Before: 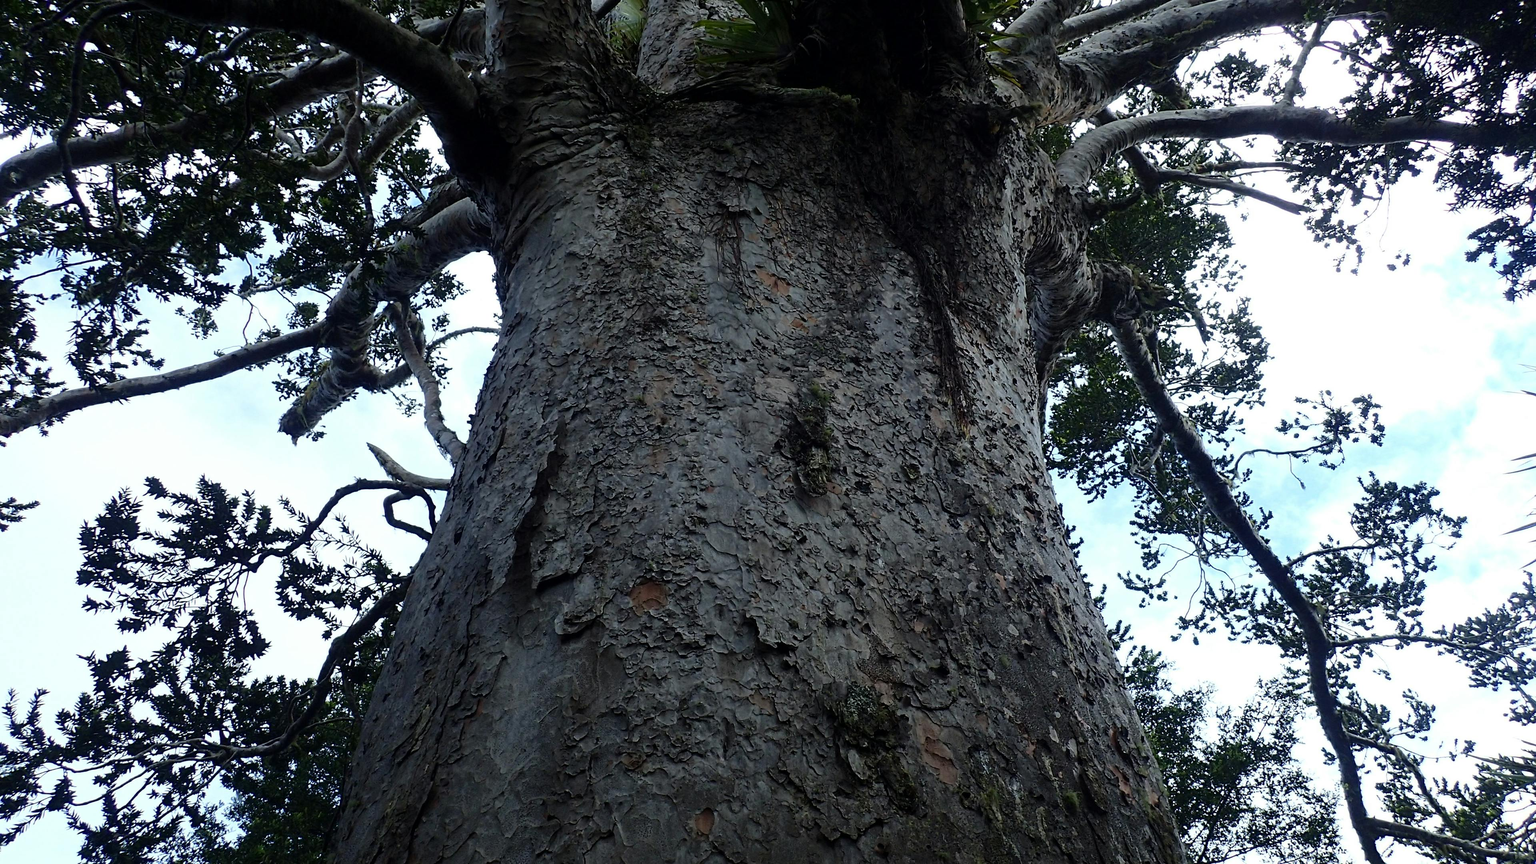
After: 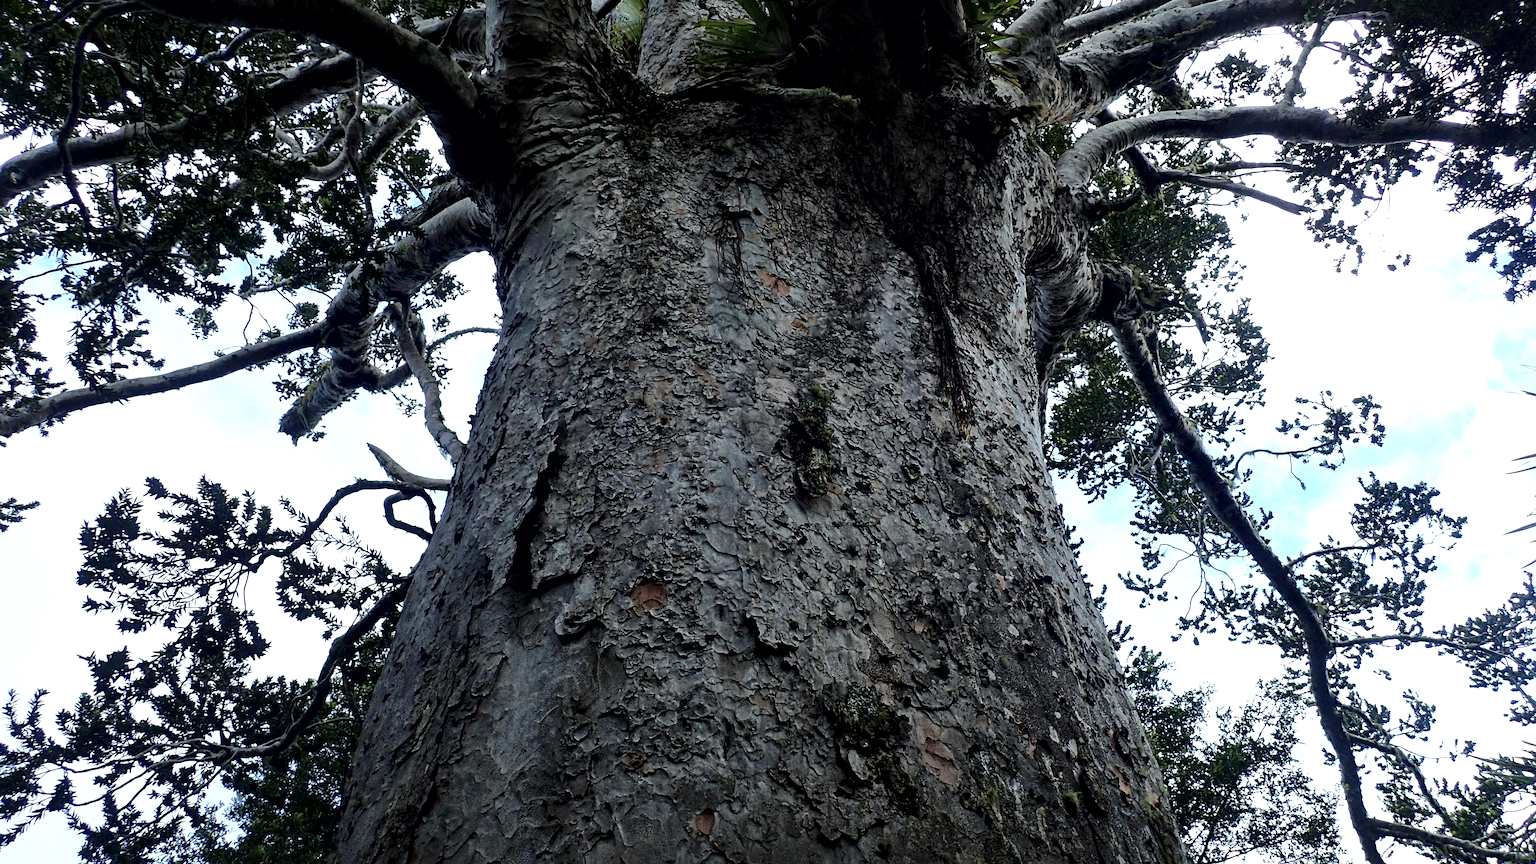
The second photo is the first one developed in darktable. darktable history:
grain: coarseness 9.61 ISO, strength 35.62%
local contrast: mode bilateral grid, contrast 70, coarseness 75, detail 180%, midtone range 0.2
exposure: exposure 0.207 EV, compensate highlight preservation false
